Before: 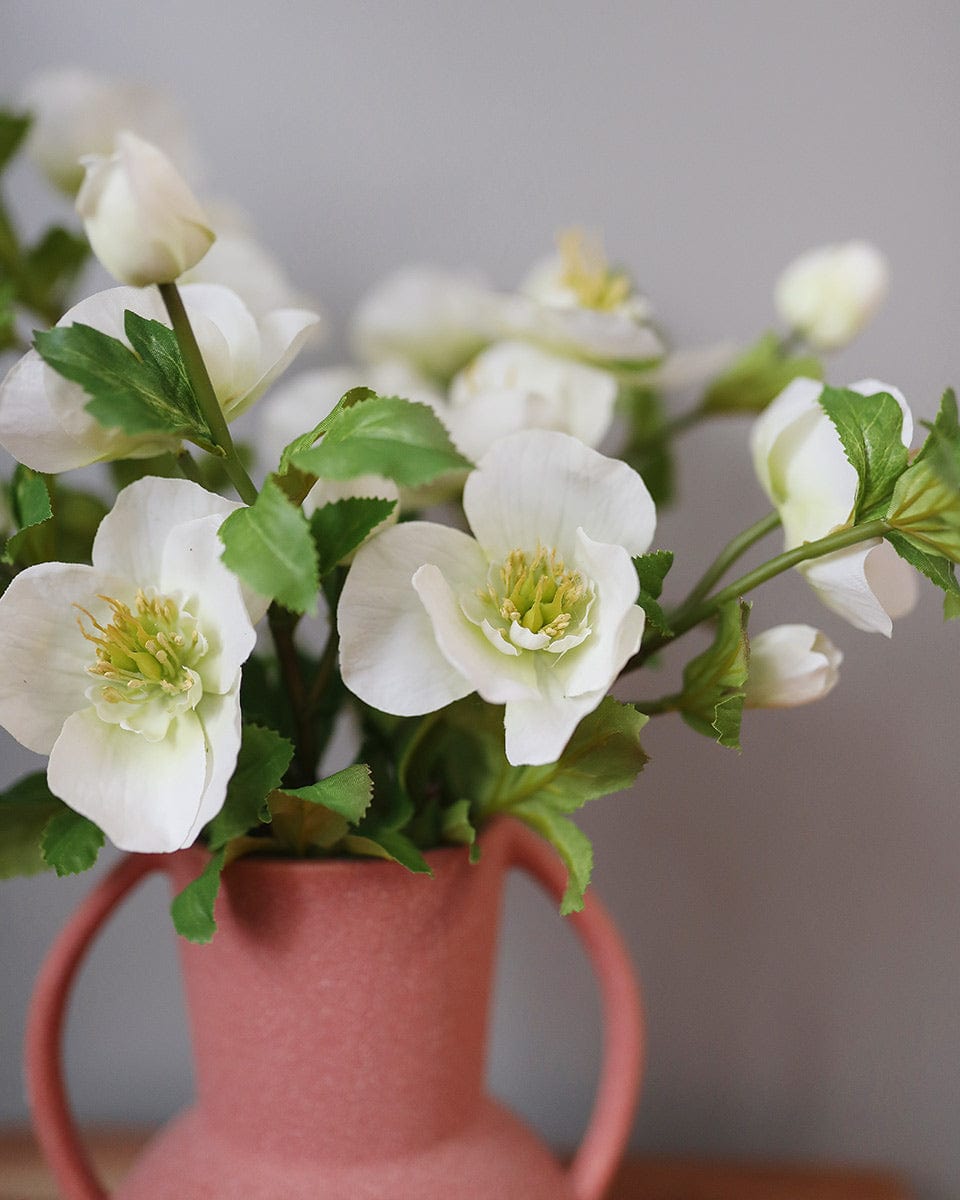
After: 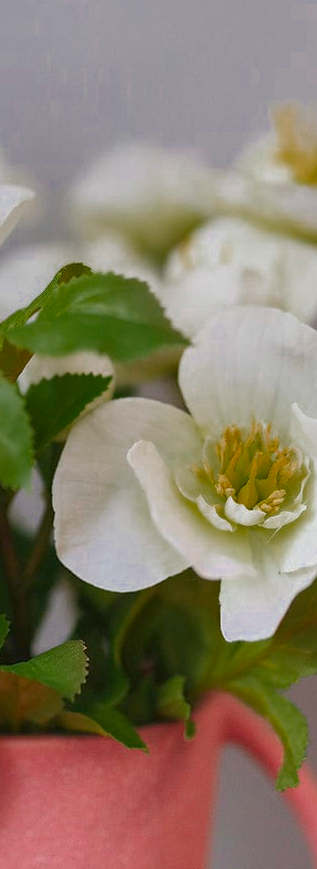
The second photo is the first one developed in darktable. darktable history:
crop and rotate: left 29.744%, top 10.393%, right 37.231%, bottom 17.187%
color zones: curves: ch0 [(0, 0.553) (0.123, 0.58) (0.23, 0.419) (0.468, 0.155) (0.605, 0.132) (0.723, 0.063) (0.833, 0.172) (0.921, 0.468)]; ch1 [(0.025, 0.645) (0.229, 0.584) (0.326, 0.551) (0.537, 0.446) (0.599, 0.911) (0.708, 1) (0.805, 0.944)]; ch2 [(0.086, 0.468) (0.254, 0.464) (0.638, 0.564) (0.702, 0.592) (0.768, 0.564)]
shadows and highlights: on, module defaults
